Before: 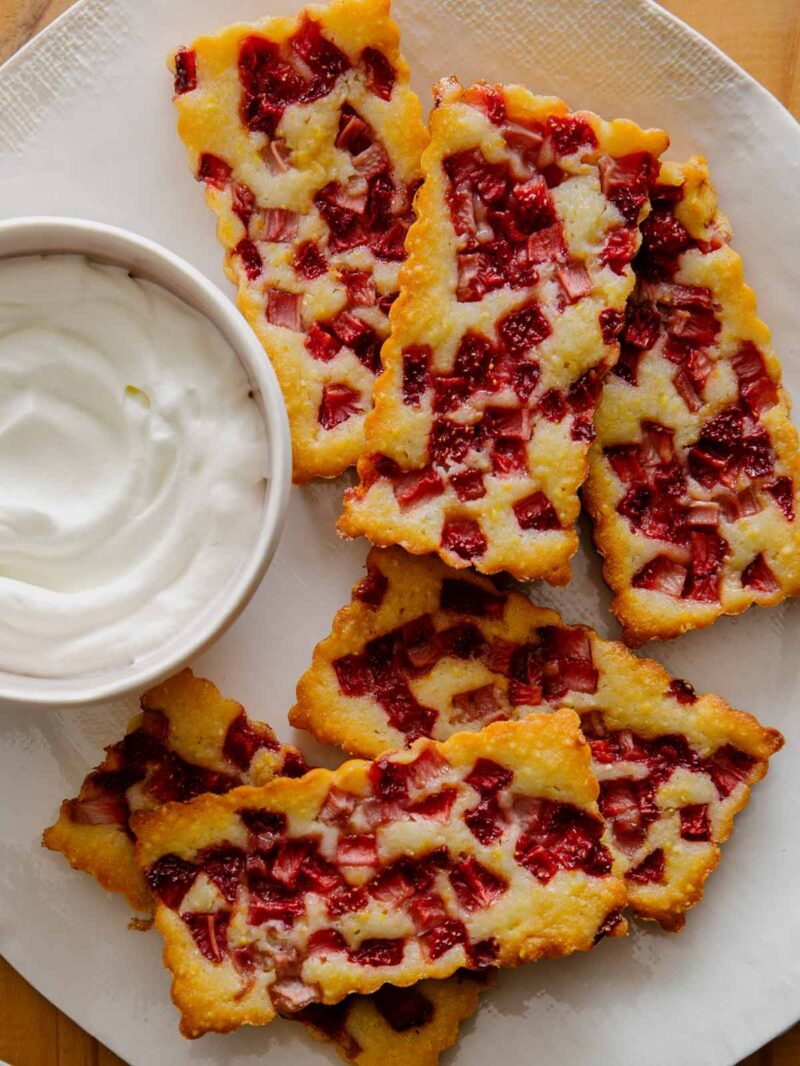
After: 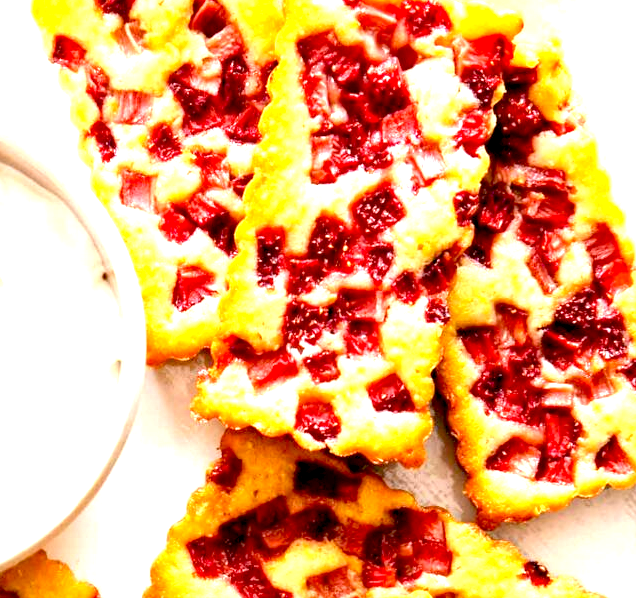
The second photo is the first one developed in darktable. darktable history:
crop: left 18.254%, top 11.112%, right 2.185%, bottom 32.778%
exposure: black level correction 0.006, exposure 2.077 EV, compensate exposure bias true, compensate highlight preservation false
